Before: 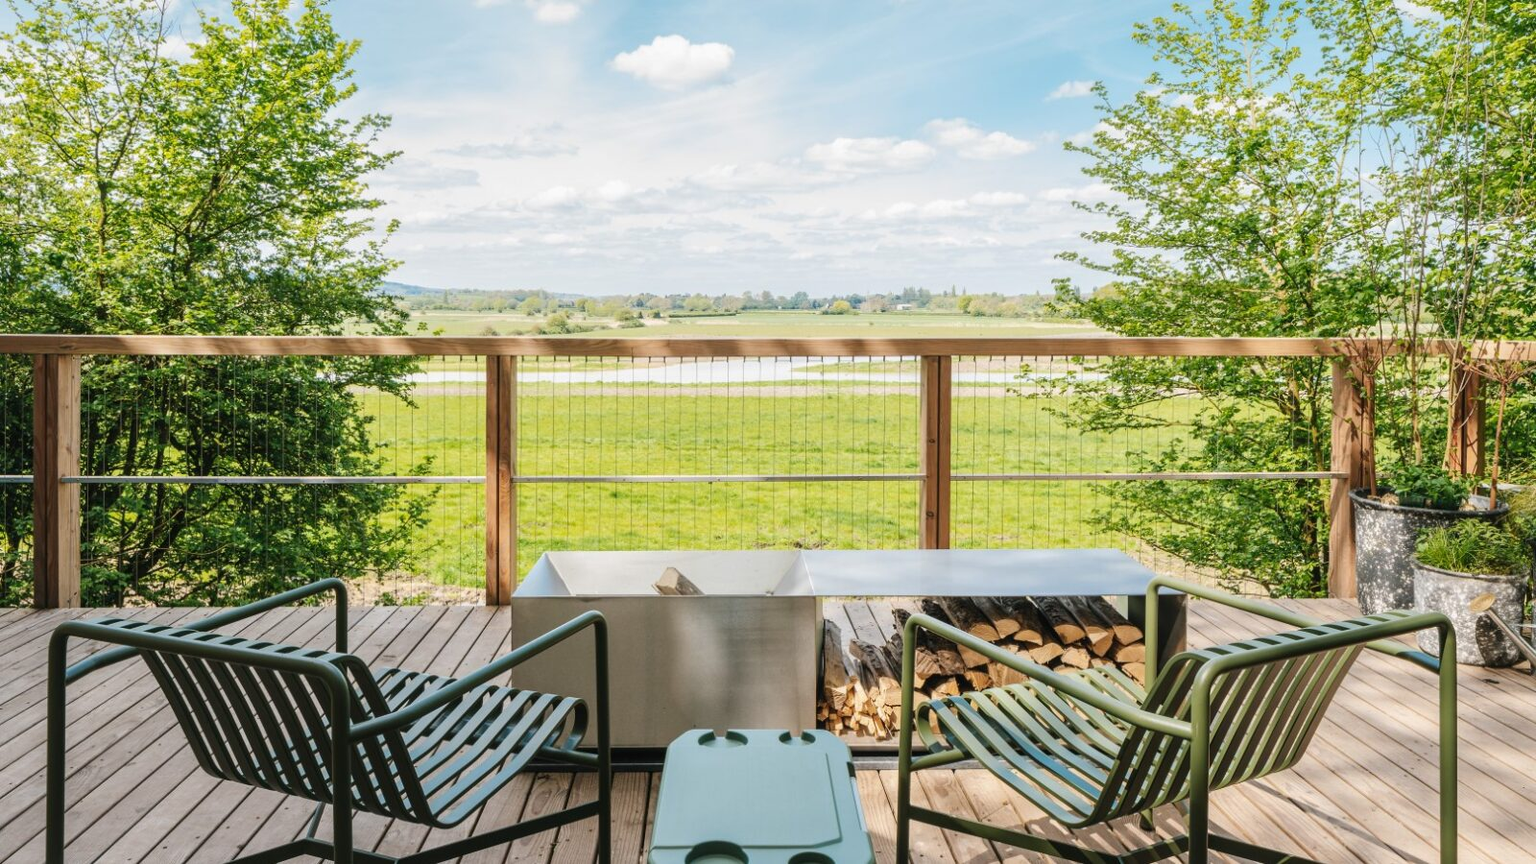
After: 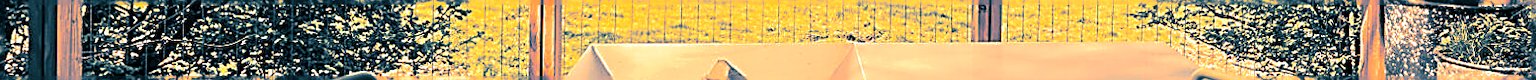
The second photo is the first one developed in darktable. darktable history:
split-toning: shadows › hue 212.4°, balance -70
rotate and perspective: rotation 0.679°, lens shift (horizontal) 0.136, crop left 0.009, crop right 0.991, crop top 0.078, crop bottom 0.95
sharpen: amount 2
crop and rotate: top 59.084%, bottom 30.916%
white balance: red 1.467, blue 0.684
